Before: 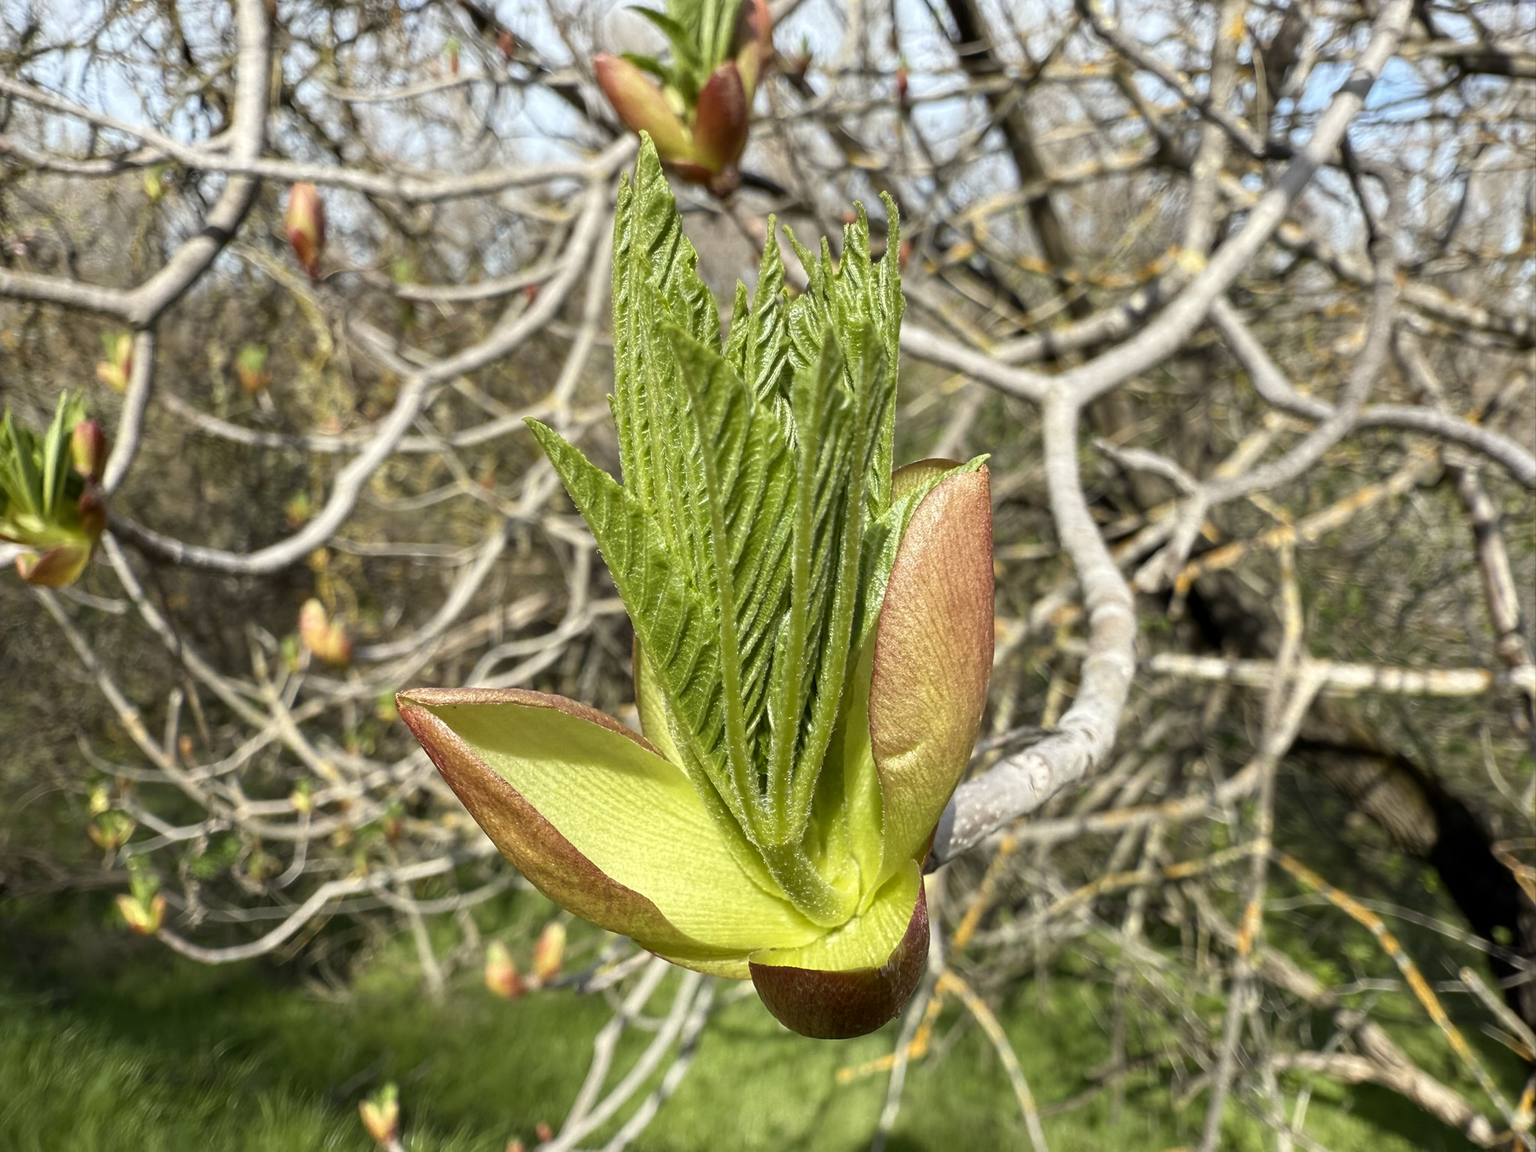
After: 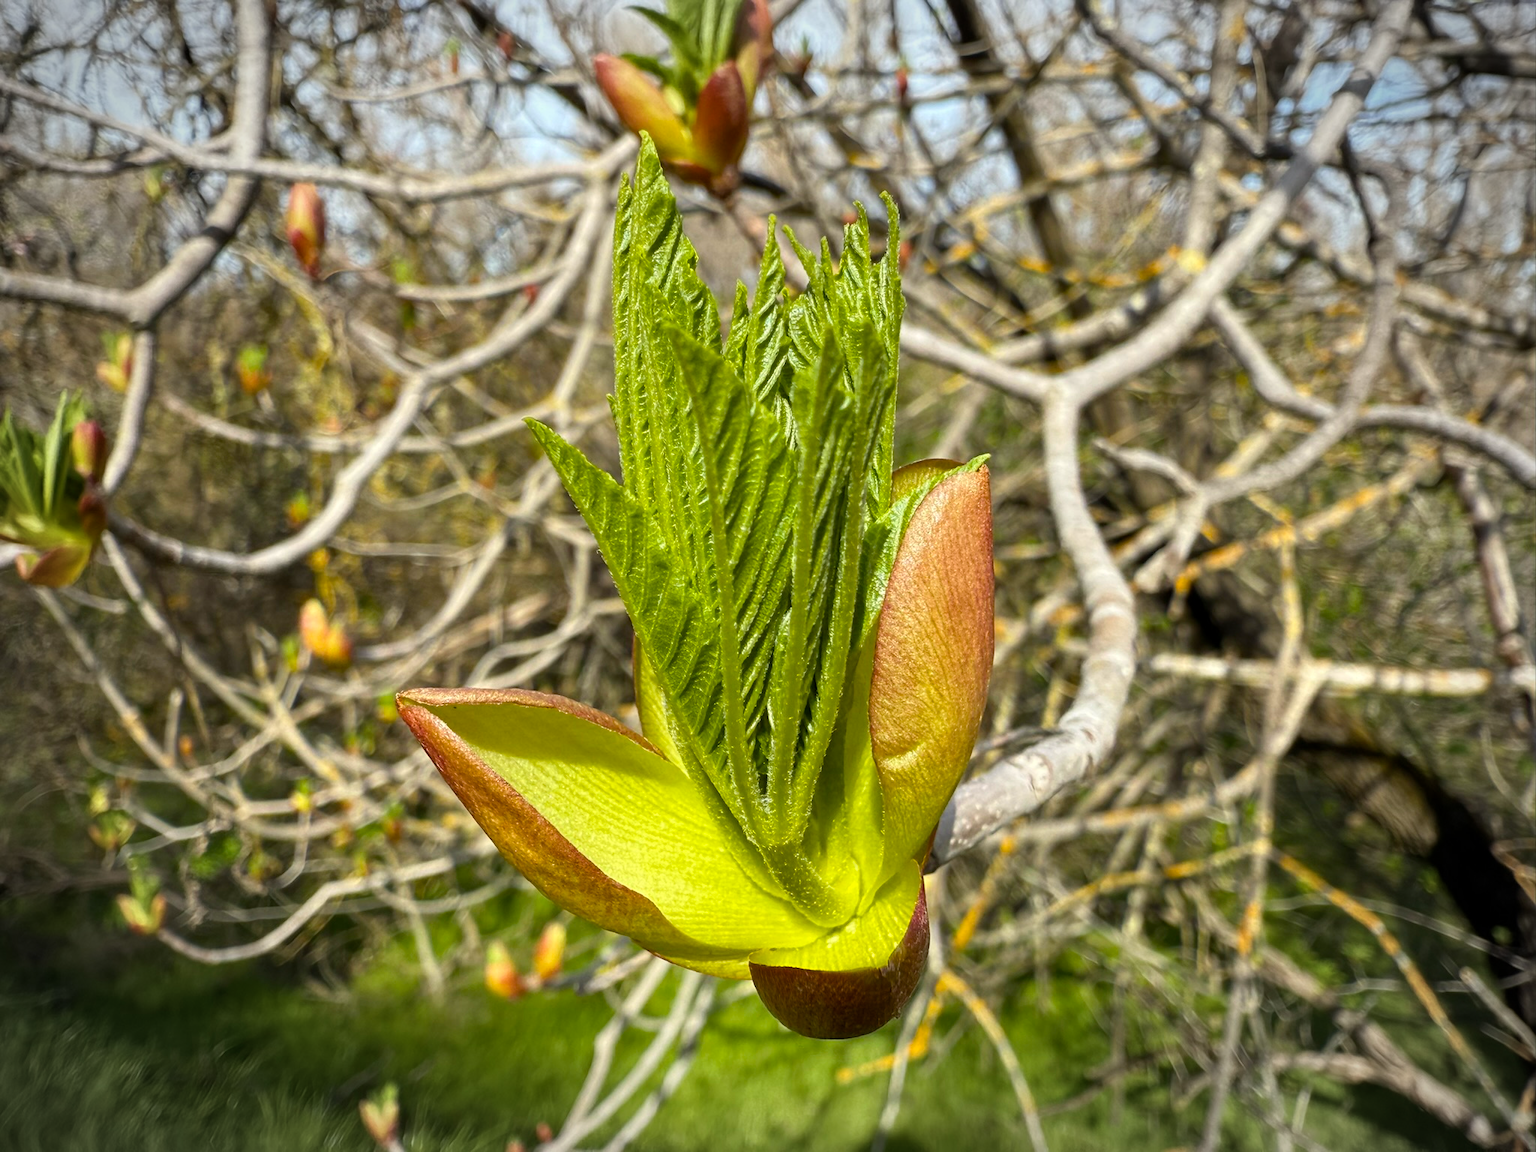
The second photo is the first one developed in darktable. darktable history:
vignetting: automatic ratio true, unbound false
color balance rgb: perceptual saturation grading › global saturation 19.477%, global vibrance 20%
